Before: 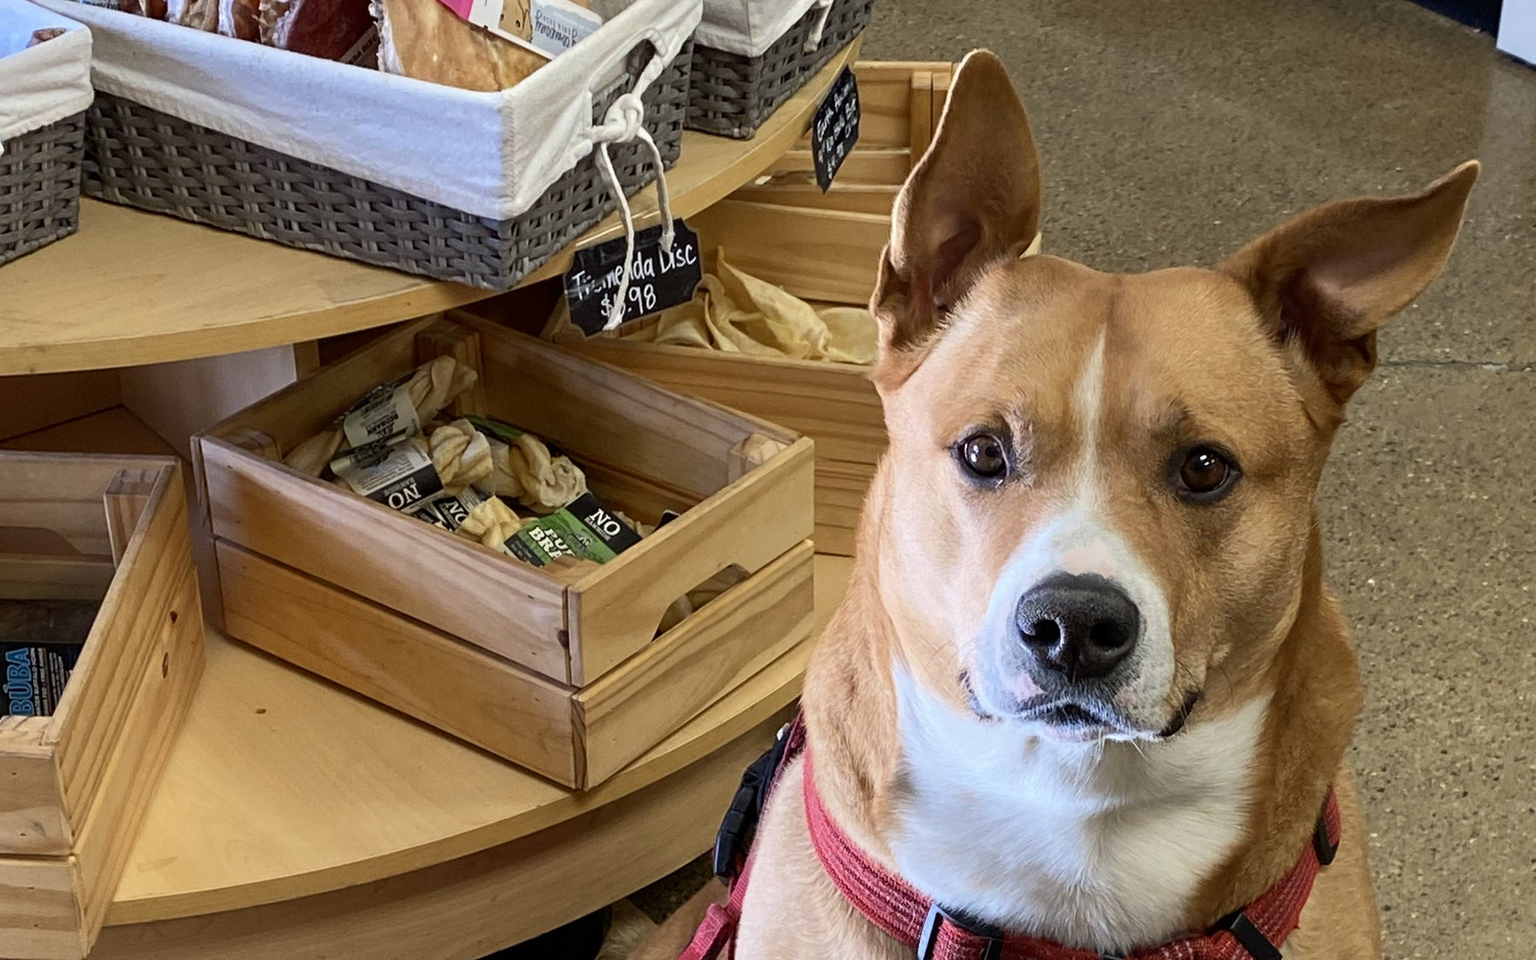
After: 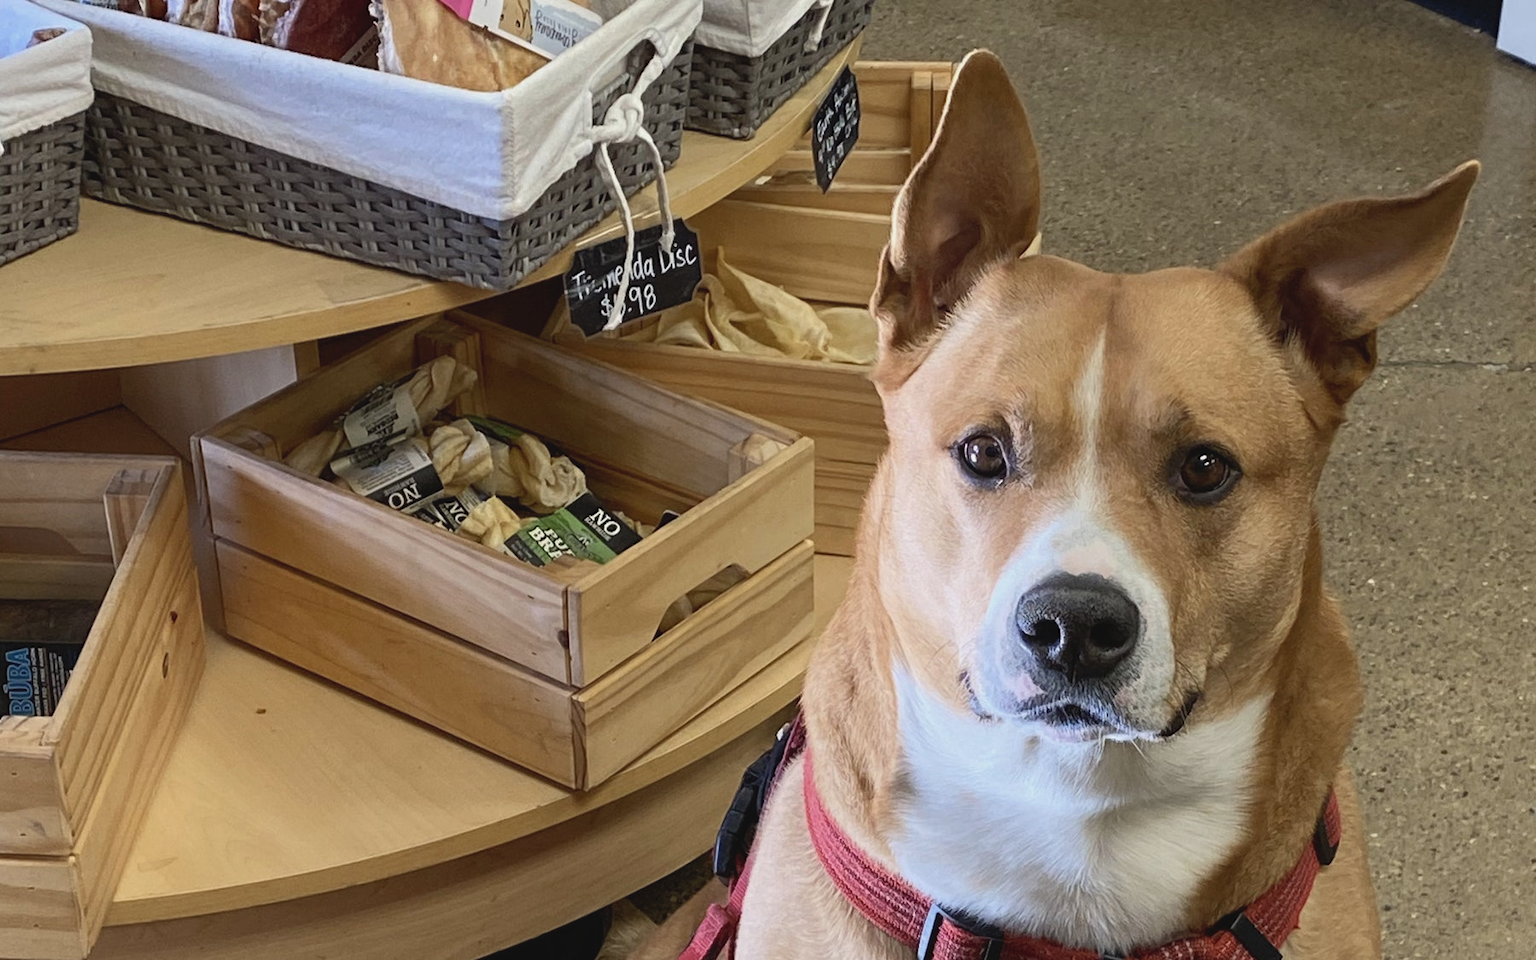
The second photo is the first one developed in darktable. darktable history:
contrast brightness saturation: contrast -0.092, saturation -0.105
